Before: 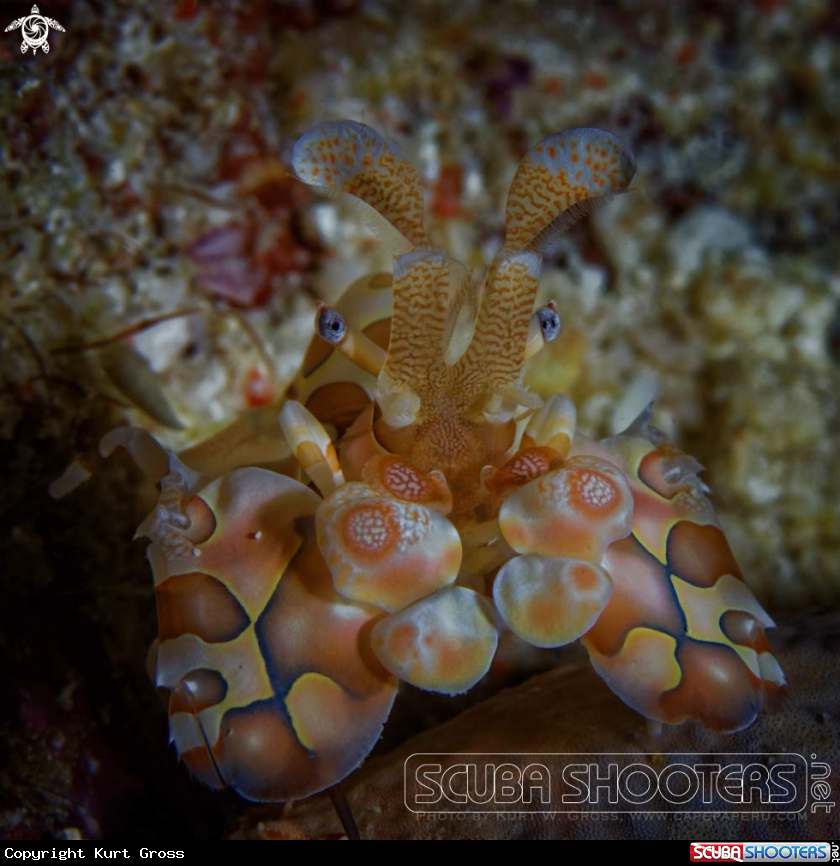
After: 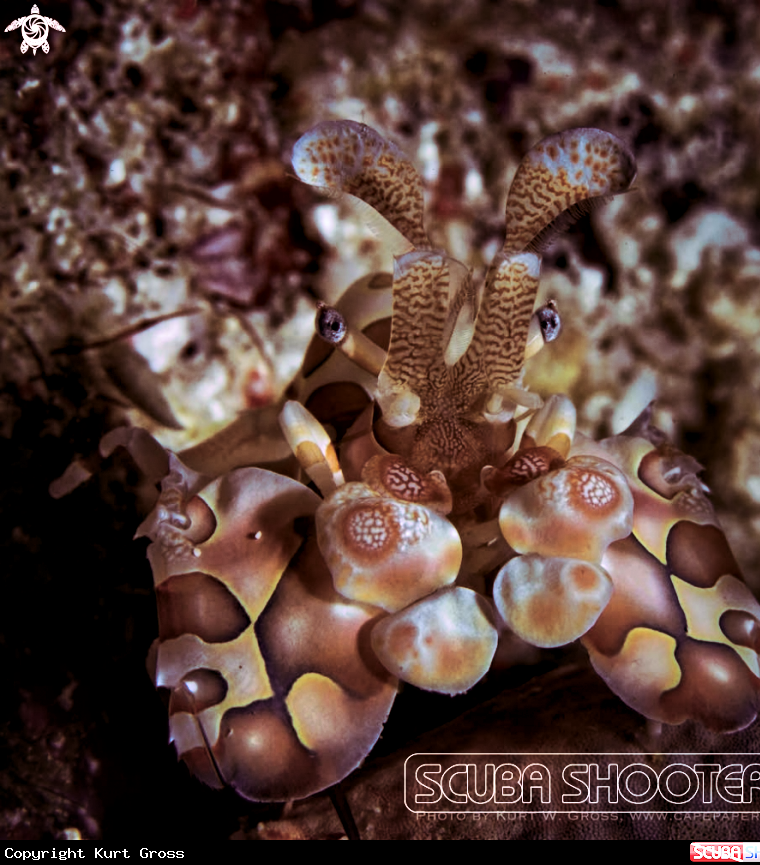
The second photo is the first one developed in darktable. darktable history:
crop: right 9.509%, bottom 0.031%
split-toning: highlights › hue 298.8°, highlights › saturation 0.73, compress 41.76%
tone equalizer: -8 EV -0.75 EV, -7 EV -0.7 EV, -6 EV -0.6 EV, -5 EV -0.4 EV, -3 EV 0.4 EV, -2 EV 0.6 EV, -1 EV 0.7 EV, +0 EV 0.75 EV, edges refinement/feathering 500, mask exposure compensation -1.57 EV, preserve details no
color correction: highlights a* 3.12, highlights b* -1.55, shadows a* -0.101, shadows b* 2.52, saturation 0.98
local contrast: mode bilateral grid, contrast 100, coarseness 100, detail 165%, midtone range 0.2
shadows and highlights: soften with gaussian
